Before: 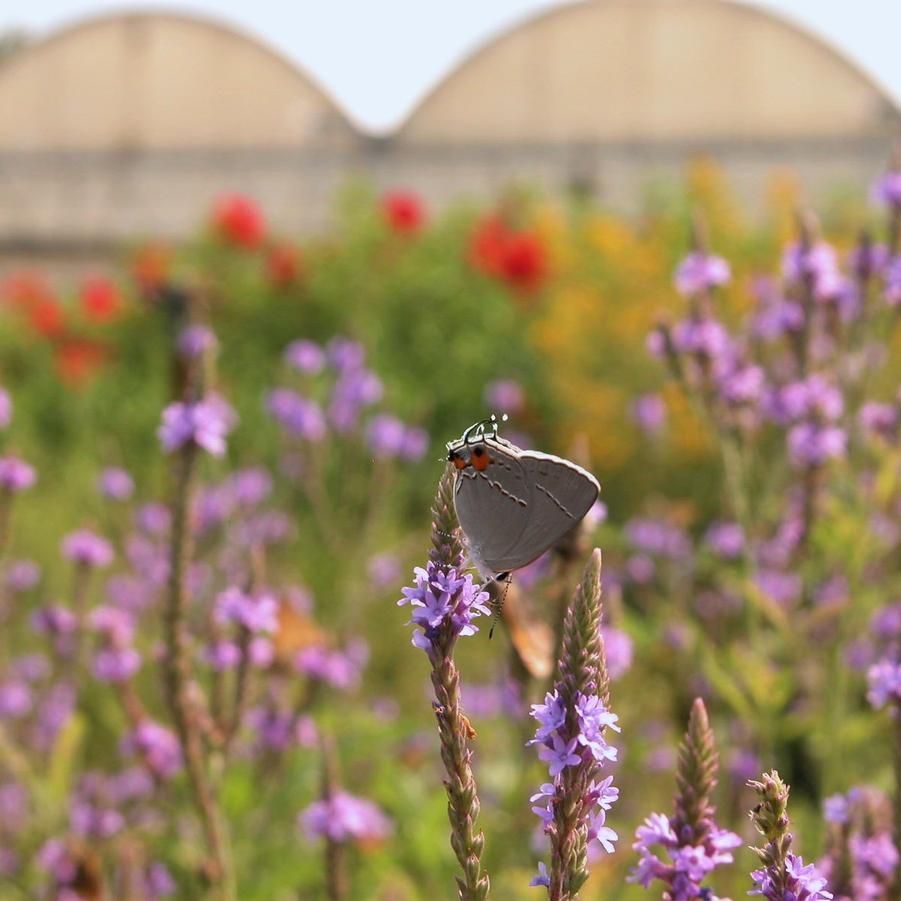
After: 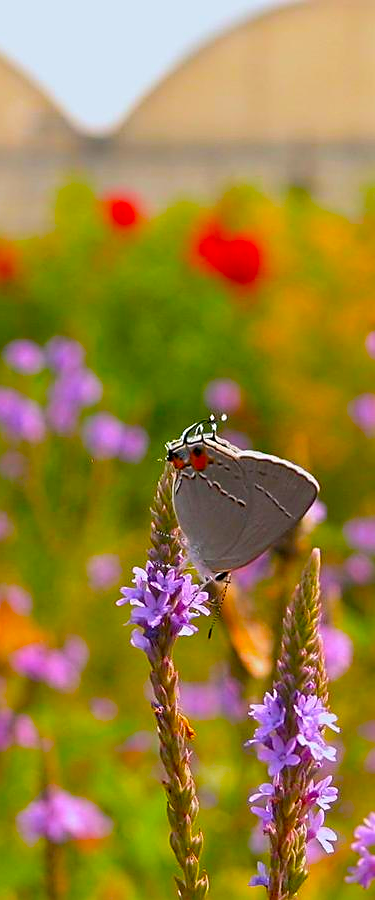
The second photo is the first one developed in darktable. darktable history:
color balance: input saturation 134.34%, contrast -10.04%, contrast fulcrum 19.67%, output saturation 133.51%
sharpen: amount 0.575
crop: left 31.229%, right 27.105%
